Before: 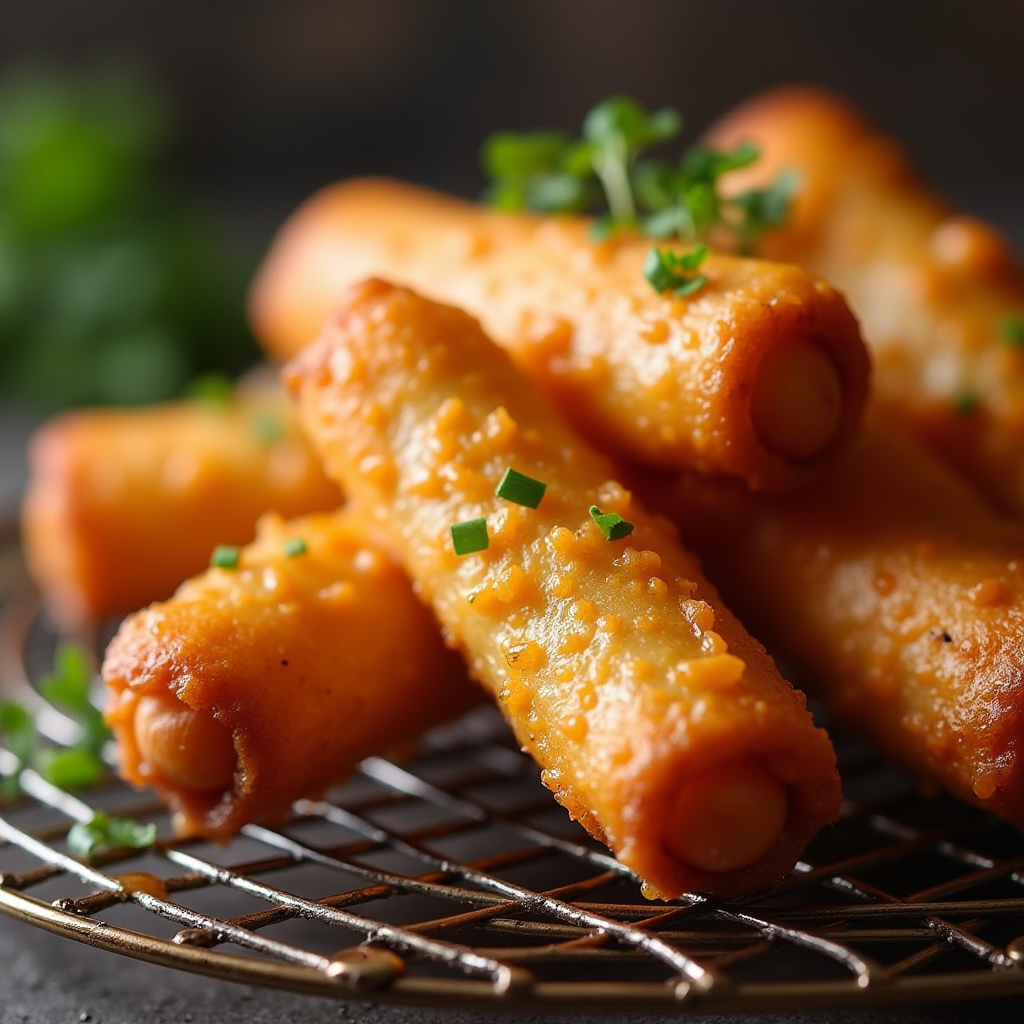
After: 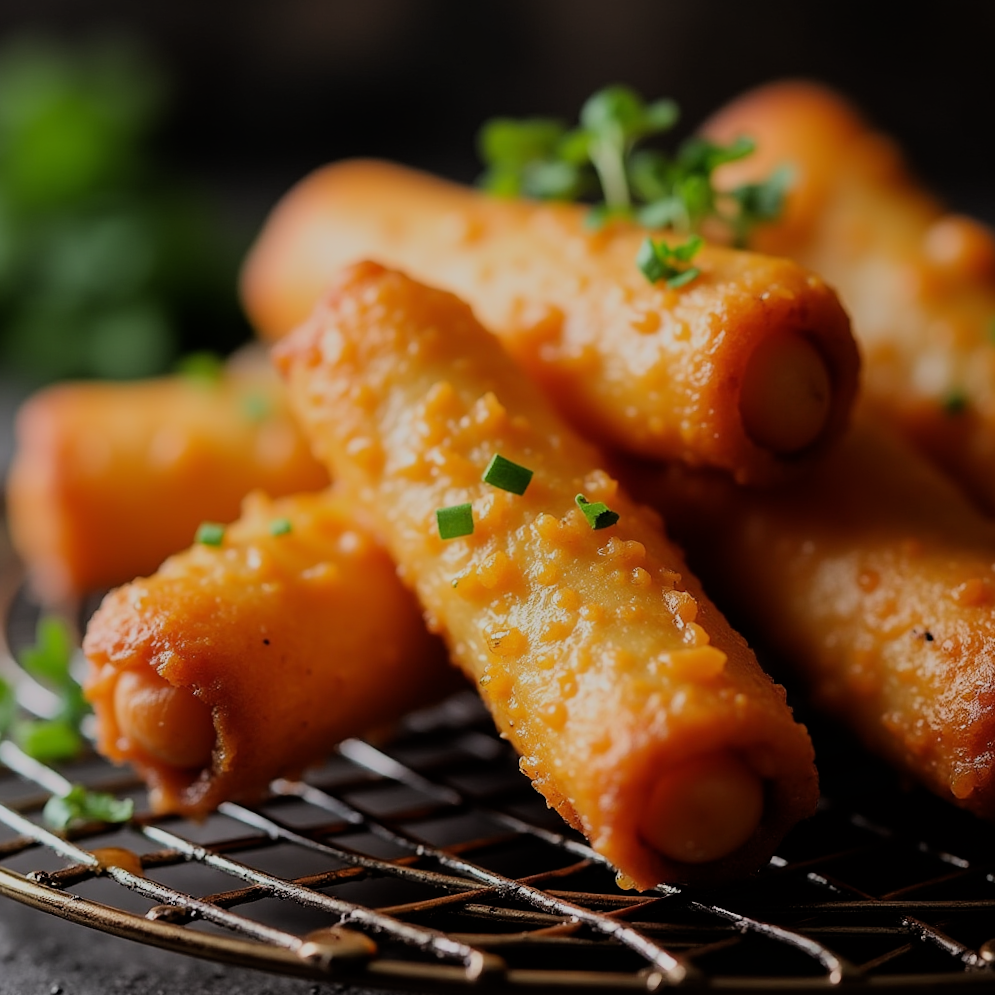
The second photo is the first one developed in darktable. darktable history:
crop and rotate: angle -1.69°
filmic rgb: black relative exposure -6.15 EV, white relative exposure 6.96 EV, hardness 2.23, color science v6 (2022)
